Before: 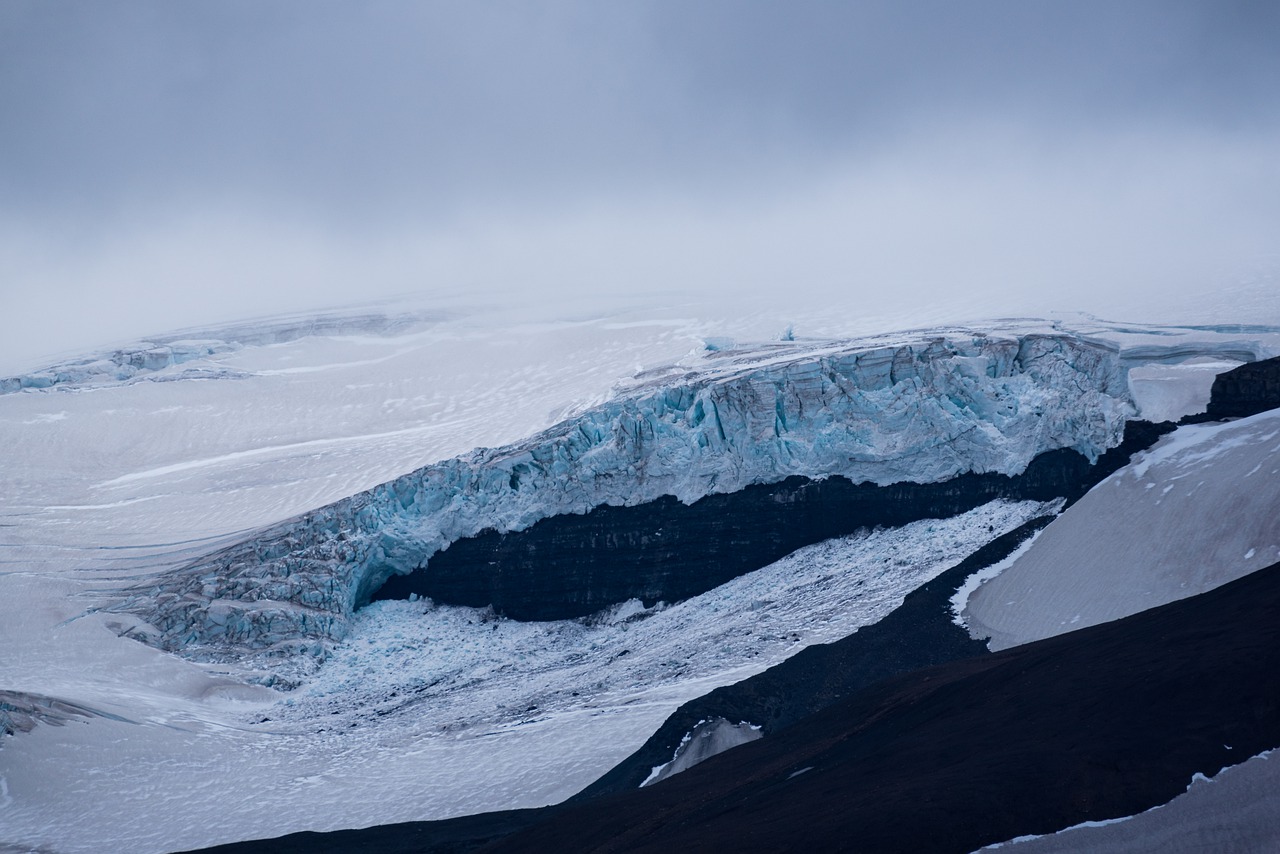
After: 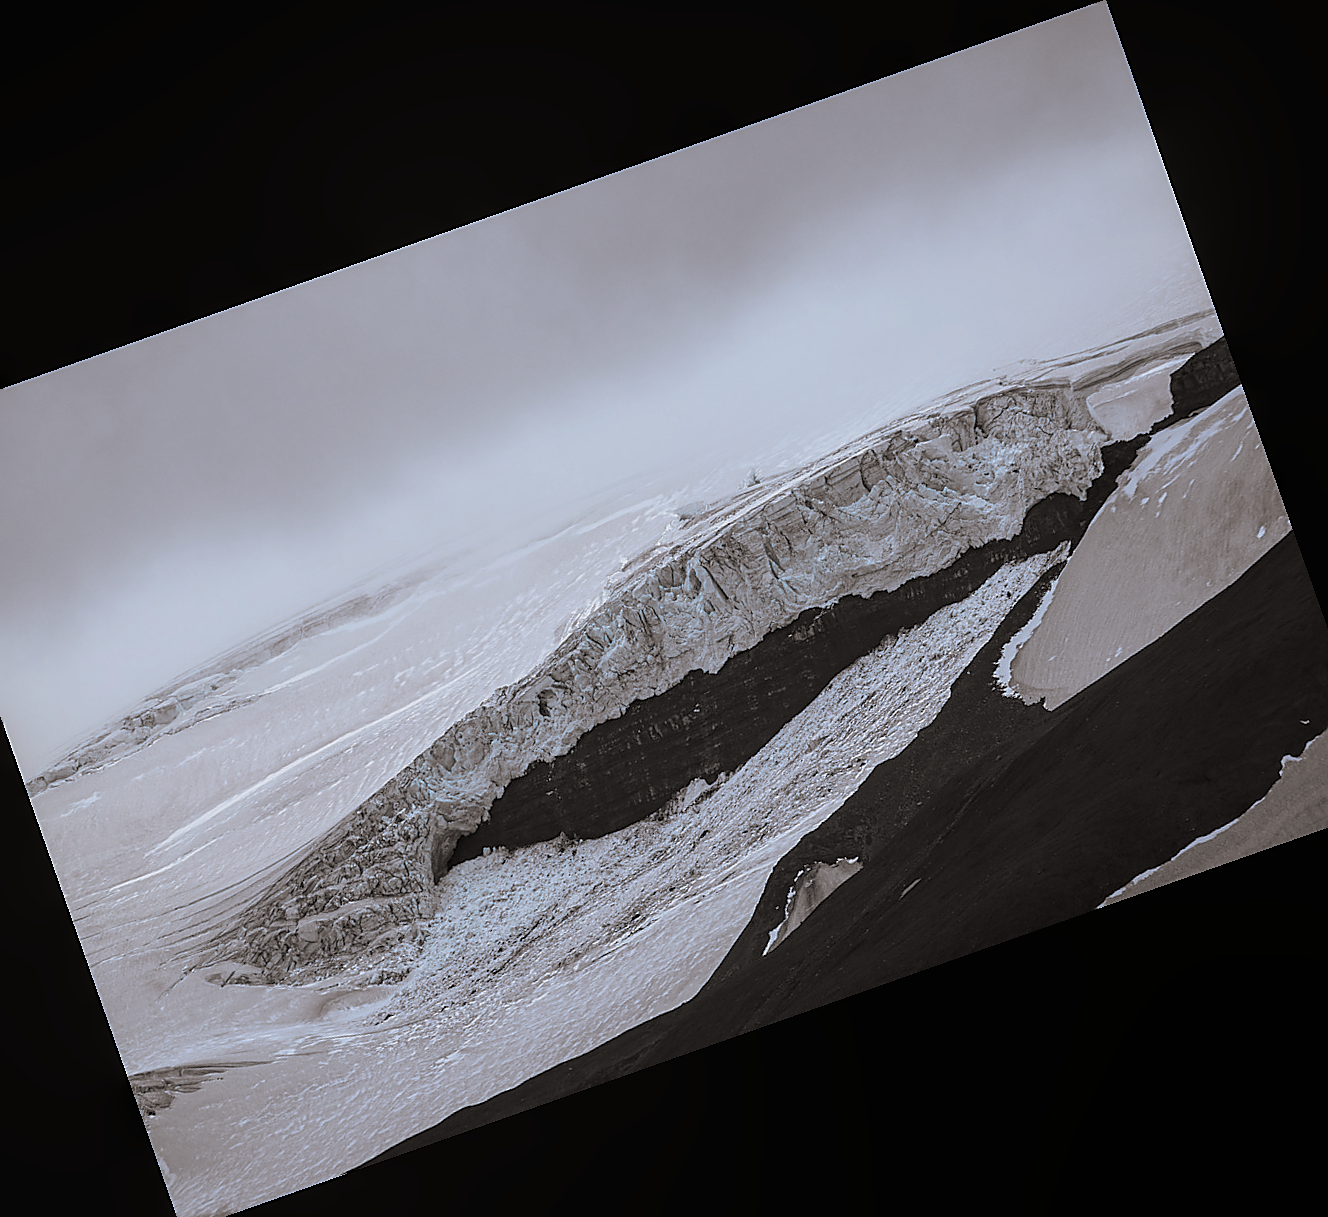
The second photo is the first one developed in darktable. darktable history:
sharpen: radius 1.4, amount 1.25, threshold 0.7
split-toning: shadows › hue 26°, shadows › saturation 0.09, highlights › hue 40°, highlights › saturation 0.18, balance -63, compress 0%
crop and rotate: angle 19.43°, left 6.812%, right 4.125%, bottom 1.087%
local contrast: on, module defaults
